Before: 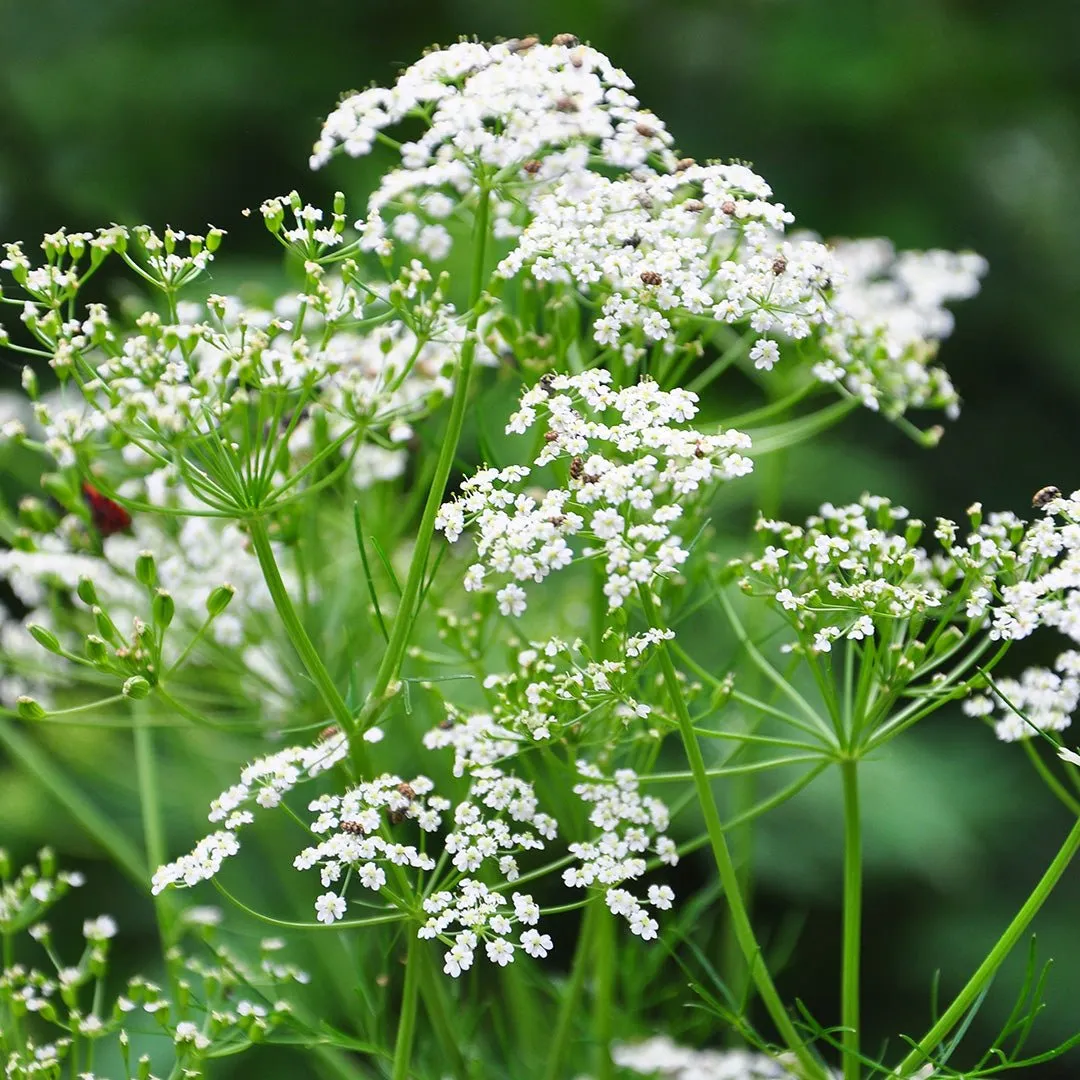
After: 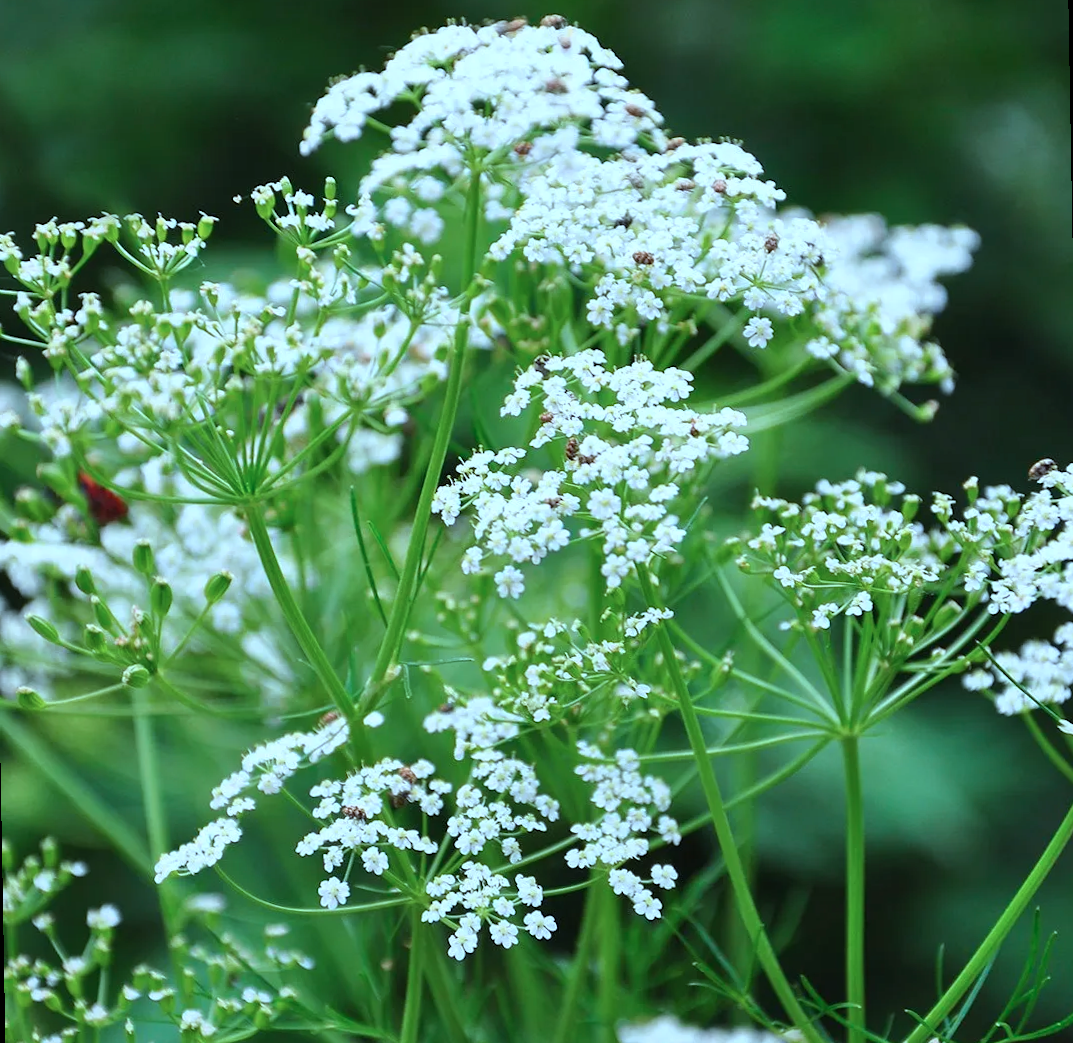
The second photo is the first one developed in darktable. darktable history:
color correction: highlights a* -10.69, highlights b* -19.19
rotate and perspective: rotation -1°, crop left 0.011, crop right 0.989, crop top 0.025, crop bottom 0.975
